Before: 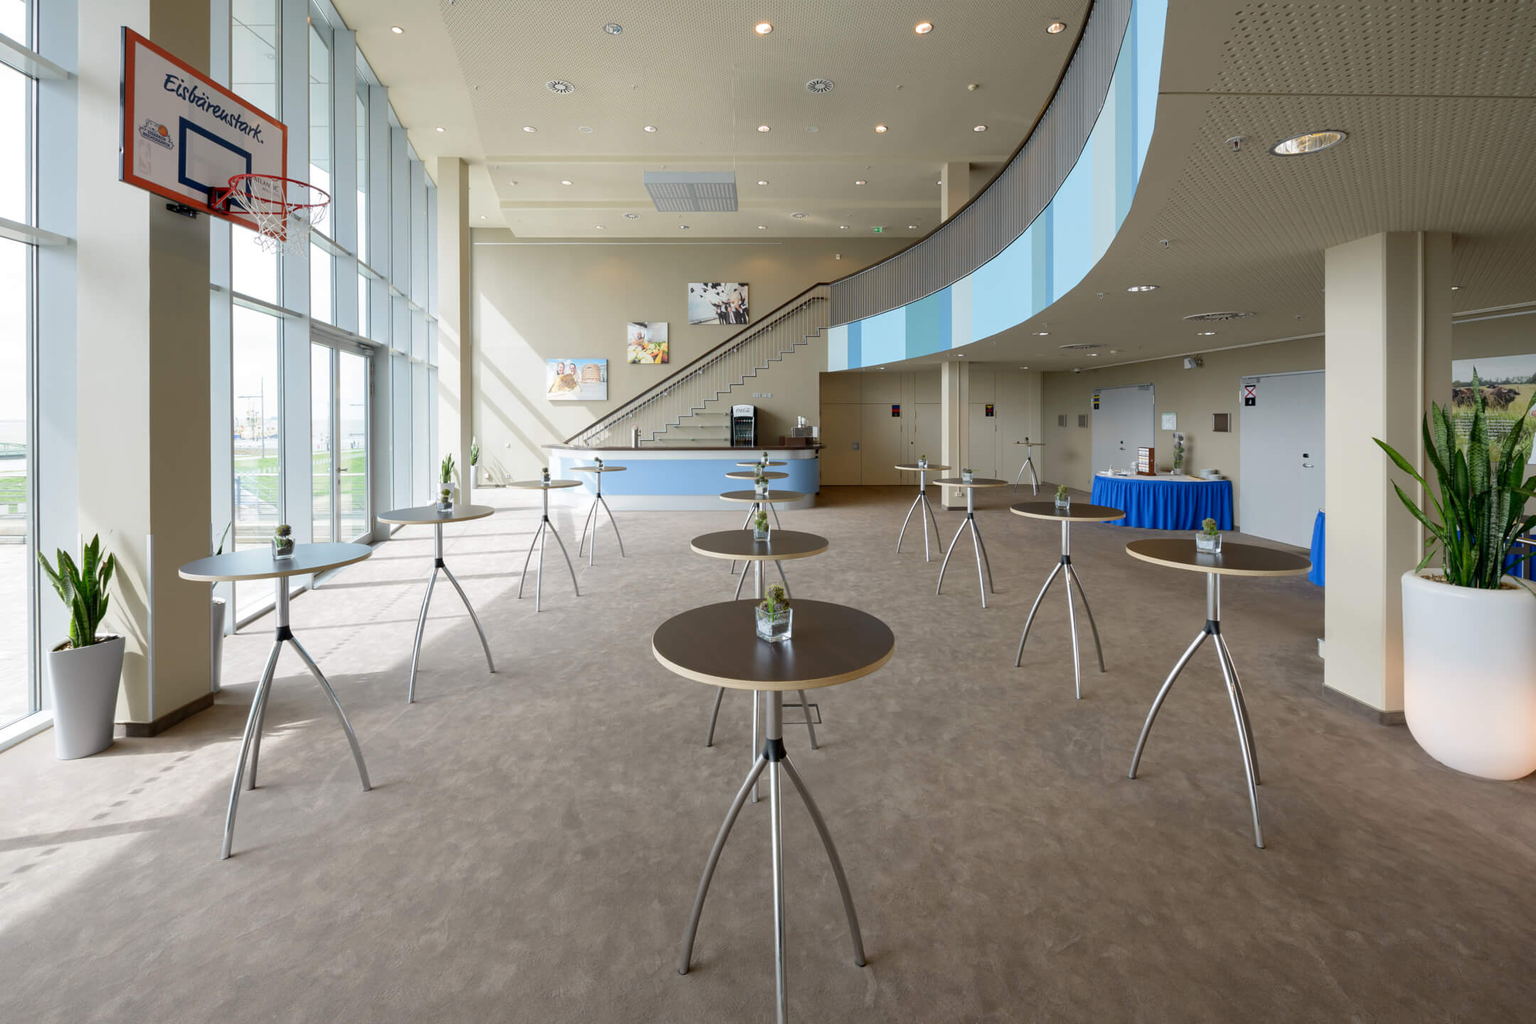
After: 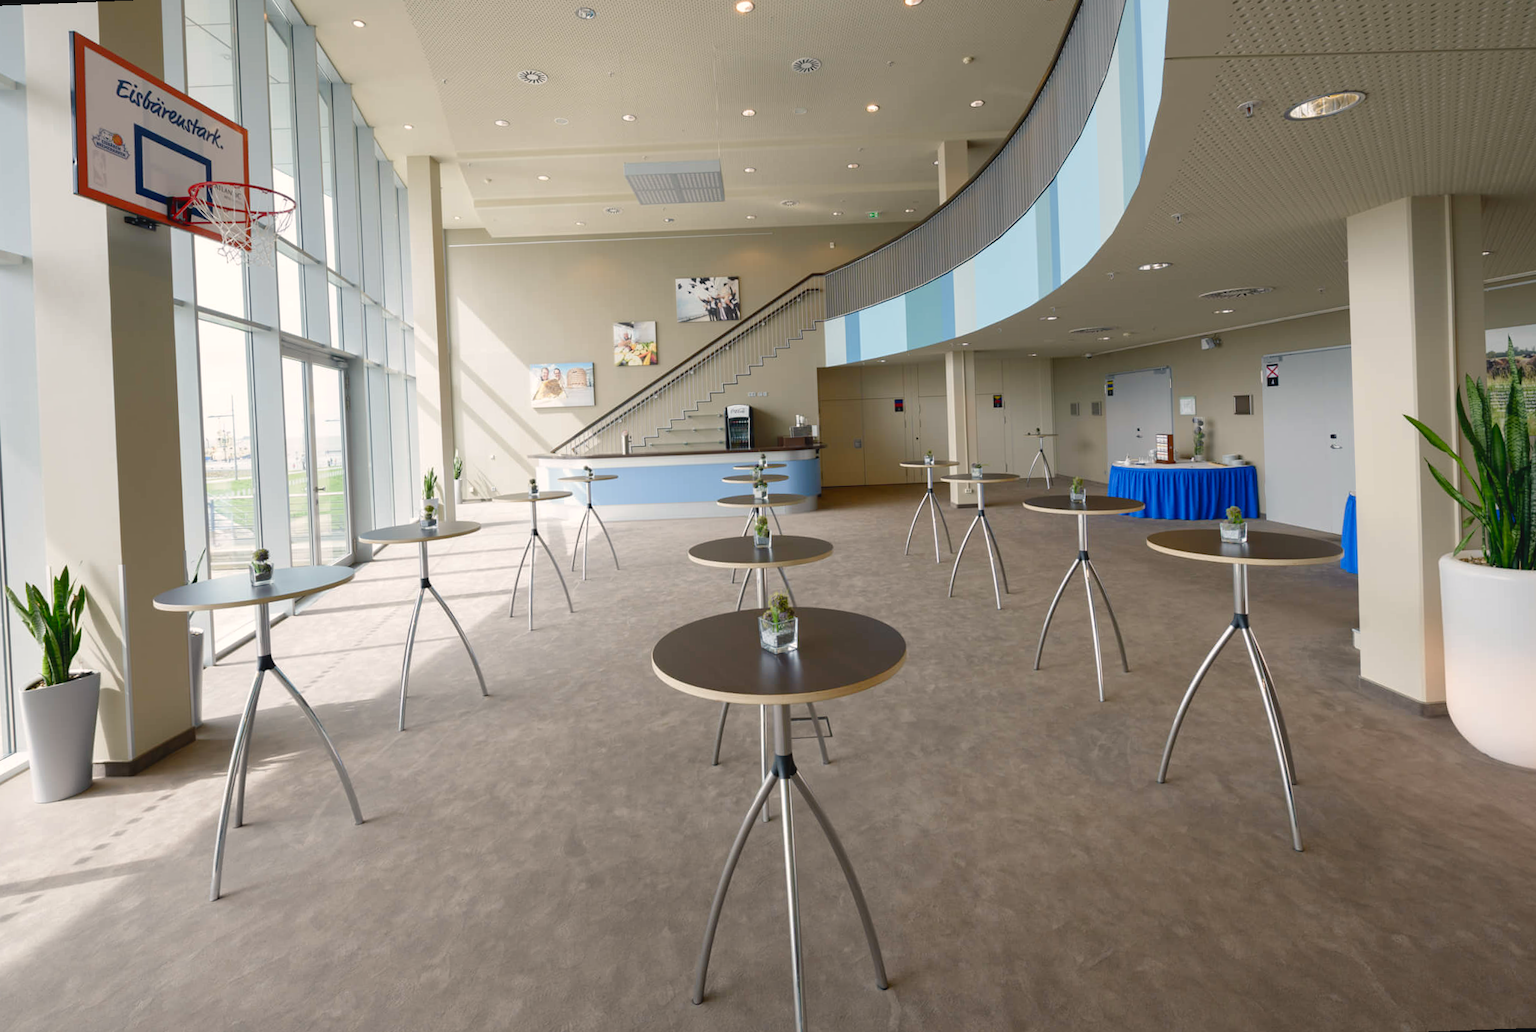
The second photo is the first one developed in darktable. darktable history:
color balance rgb: shadows lift › chroma 2%, shadows lift › hue 250°, power › hue 326.4°, highlights gain › chroma 2%, highlights gain › hue 64.8°, global offset › luminance 0.5%, global offset › hue 58.8°, perceptual saturation grading › highlights -25%, perceptual saturation grading › shadows 30%, global vibrance 15%
rotate and perspective: rotation -2.12°, lens shift (vertical) 0.009, lens shift (horizontal) -0.008, automatic cropping original format, crop left 0.036, crop right 0.964, crop top 0.05, crop bottom 0.959
